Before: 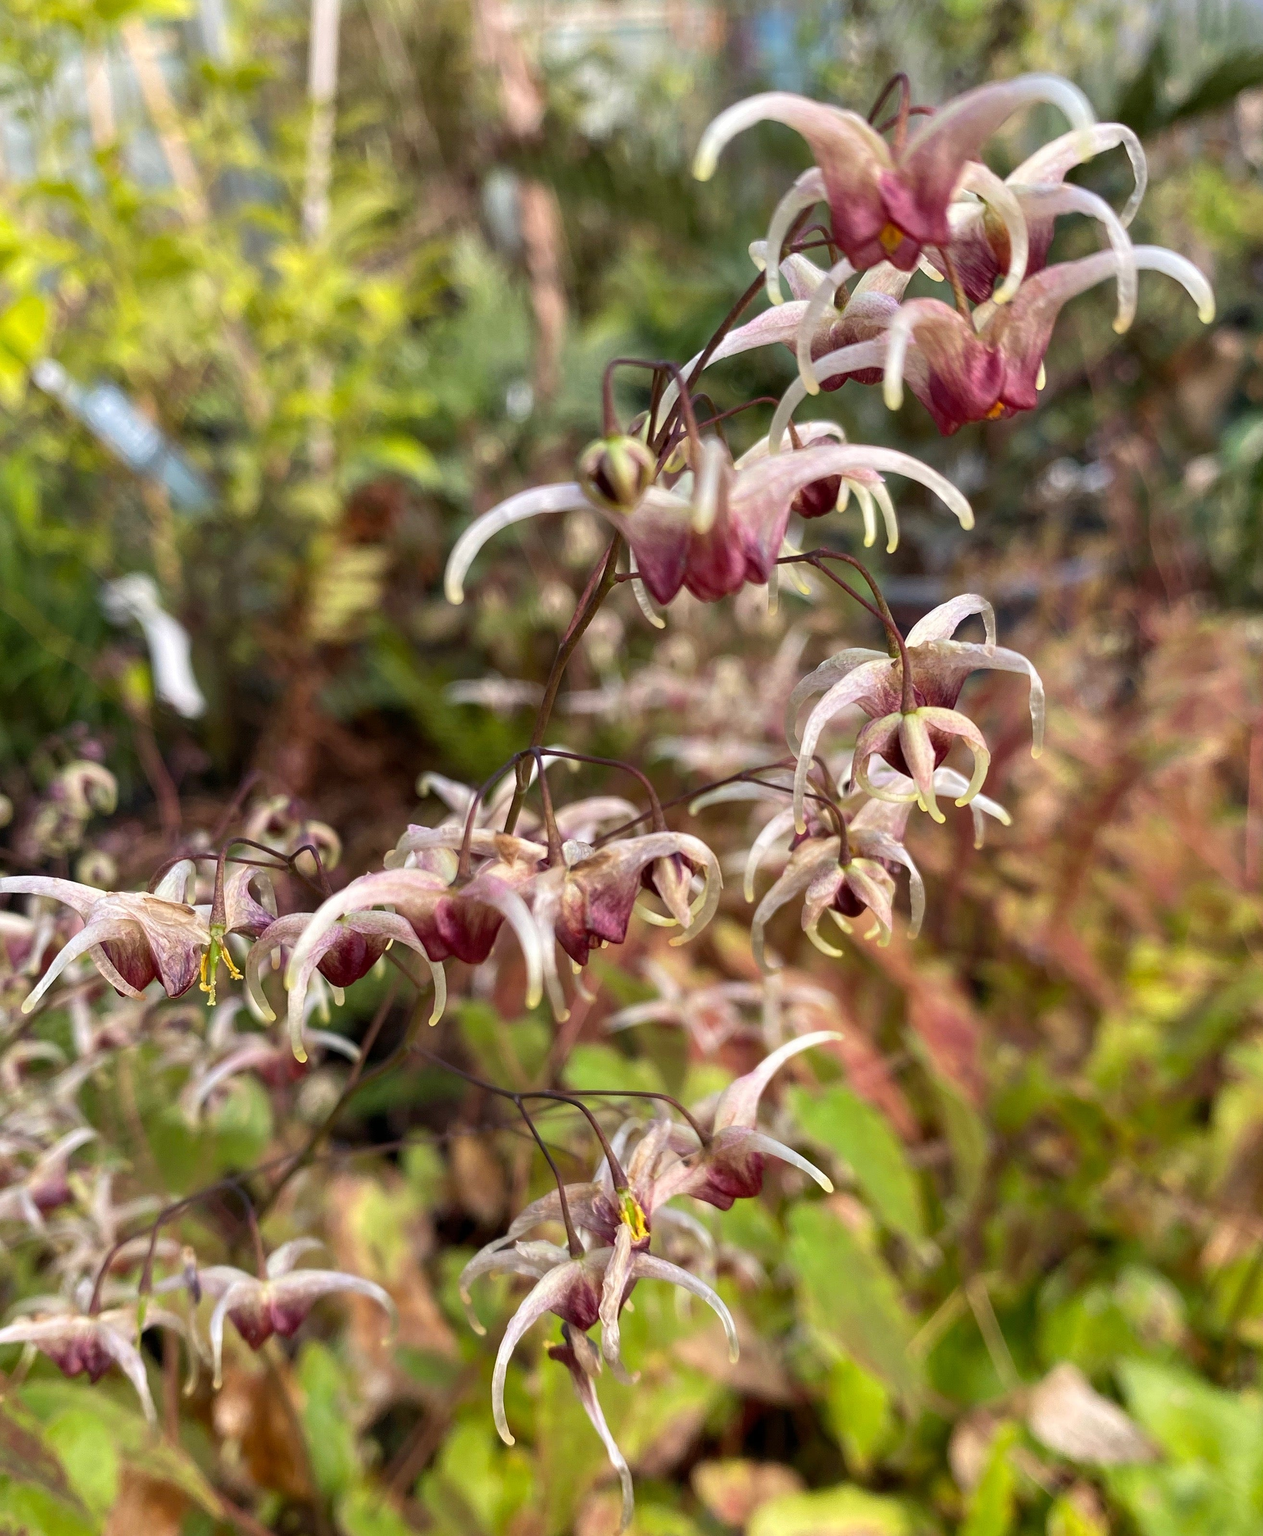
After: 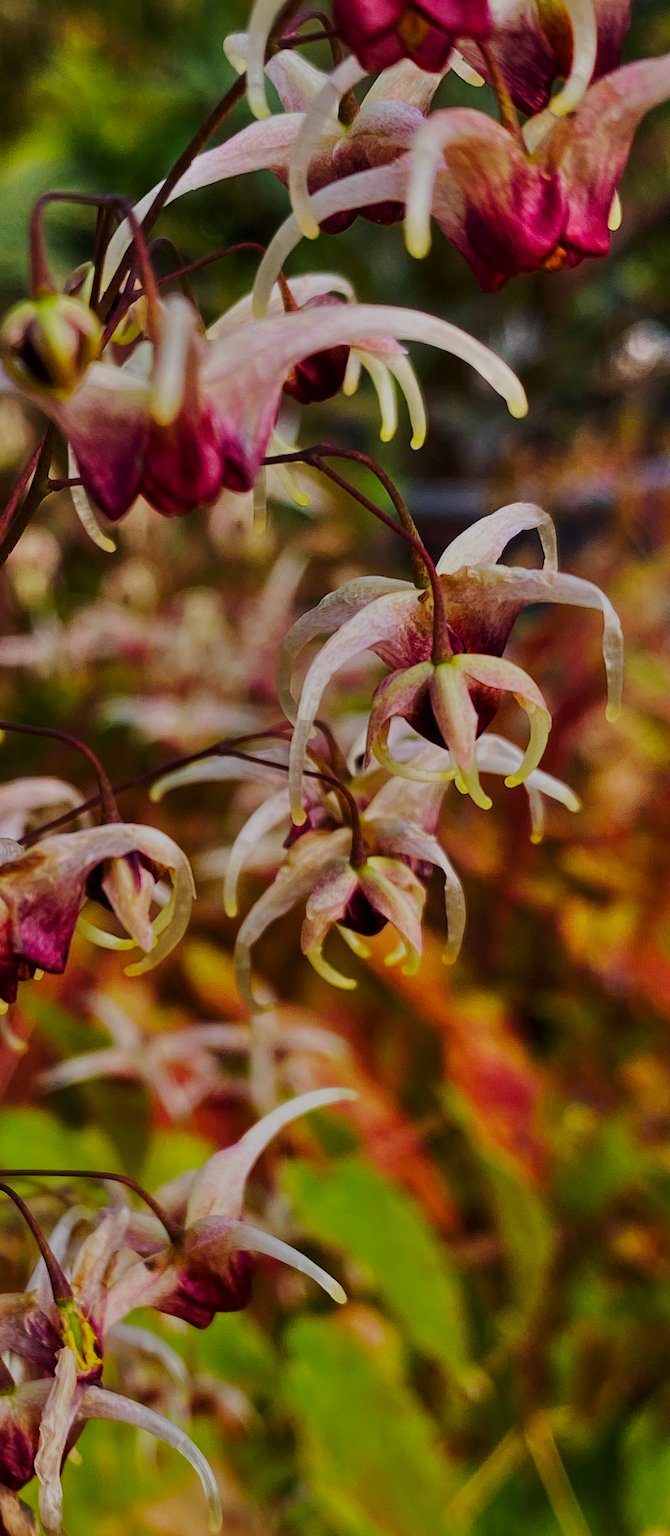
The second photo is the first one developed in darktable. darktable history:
crop: left 45.721%, top 13.393%, right 14.118%, bottom 10.01%
exposure: exposure -2.002 EV, compensate highlight preservation false
shadows and highlights: low approximation 0.01, soften with gaussian
color balance rgb: perceptual saturation grading › global saturation 35%, perceptual saturation grading › highlights -30%, perceptual saturation grading › shadows 35%, perceptual brilliance grading › global brilliance 3%, perceptual brilliance grading › highlights -3%, perceptual brilliance grading › shadows 3%
rotate and perspective: rotation -0.45°, automatic cropping original format, crop left 0.008, crop right 0.992, crop top 0.012, crop bottom 0.988
white balance: emerald 1
base curve: curves: ch0 [(0, 0) (0.028, 0.03) (0.121, 0.232) (0.46, 0.748) (0.859, 0.968) (1, 1)], preserve colors none
